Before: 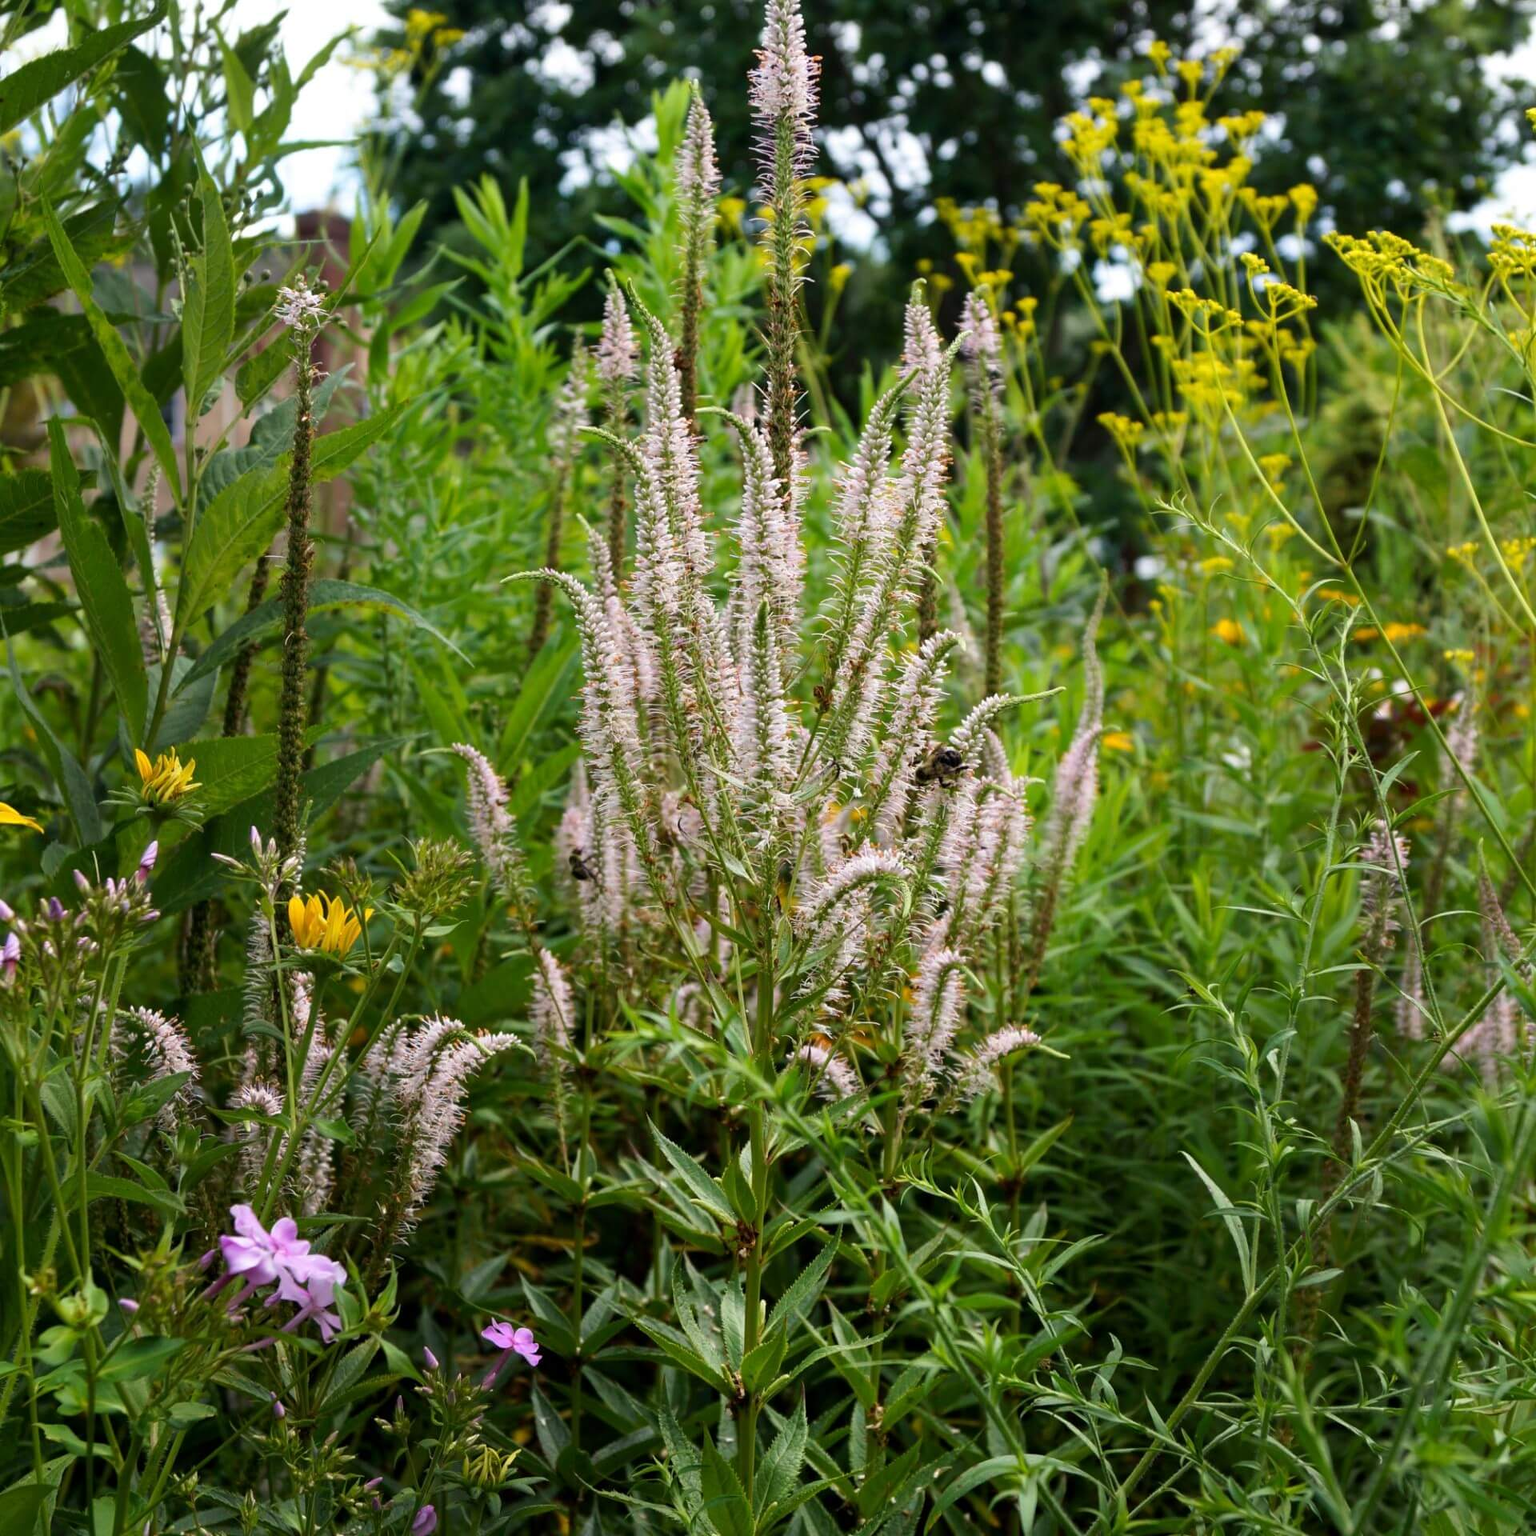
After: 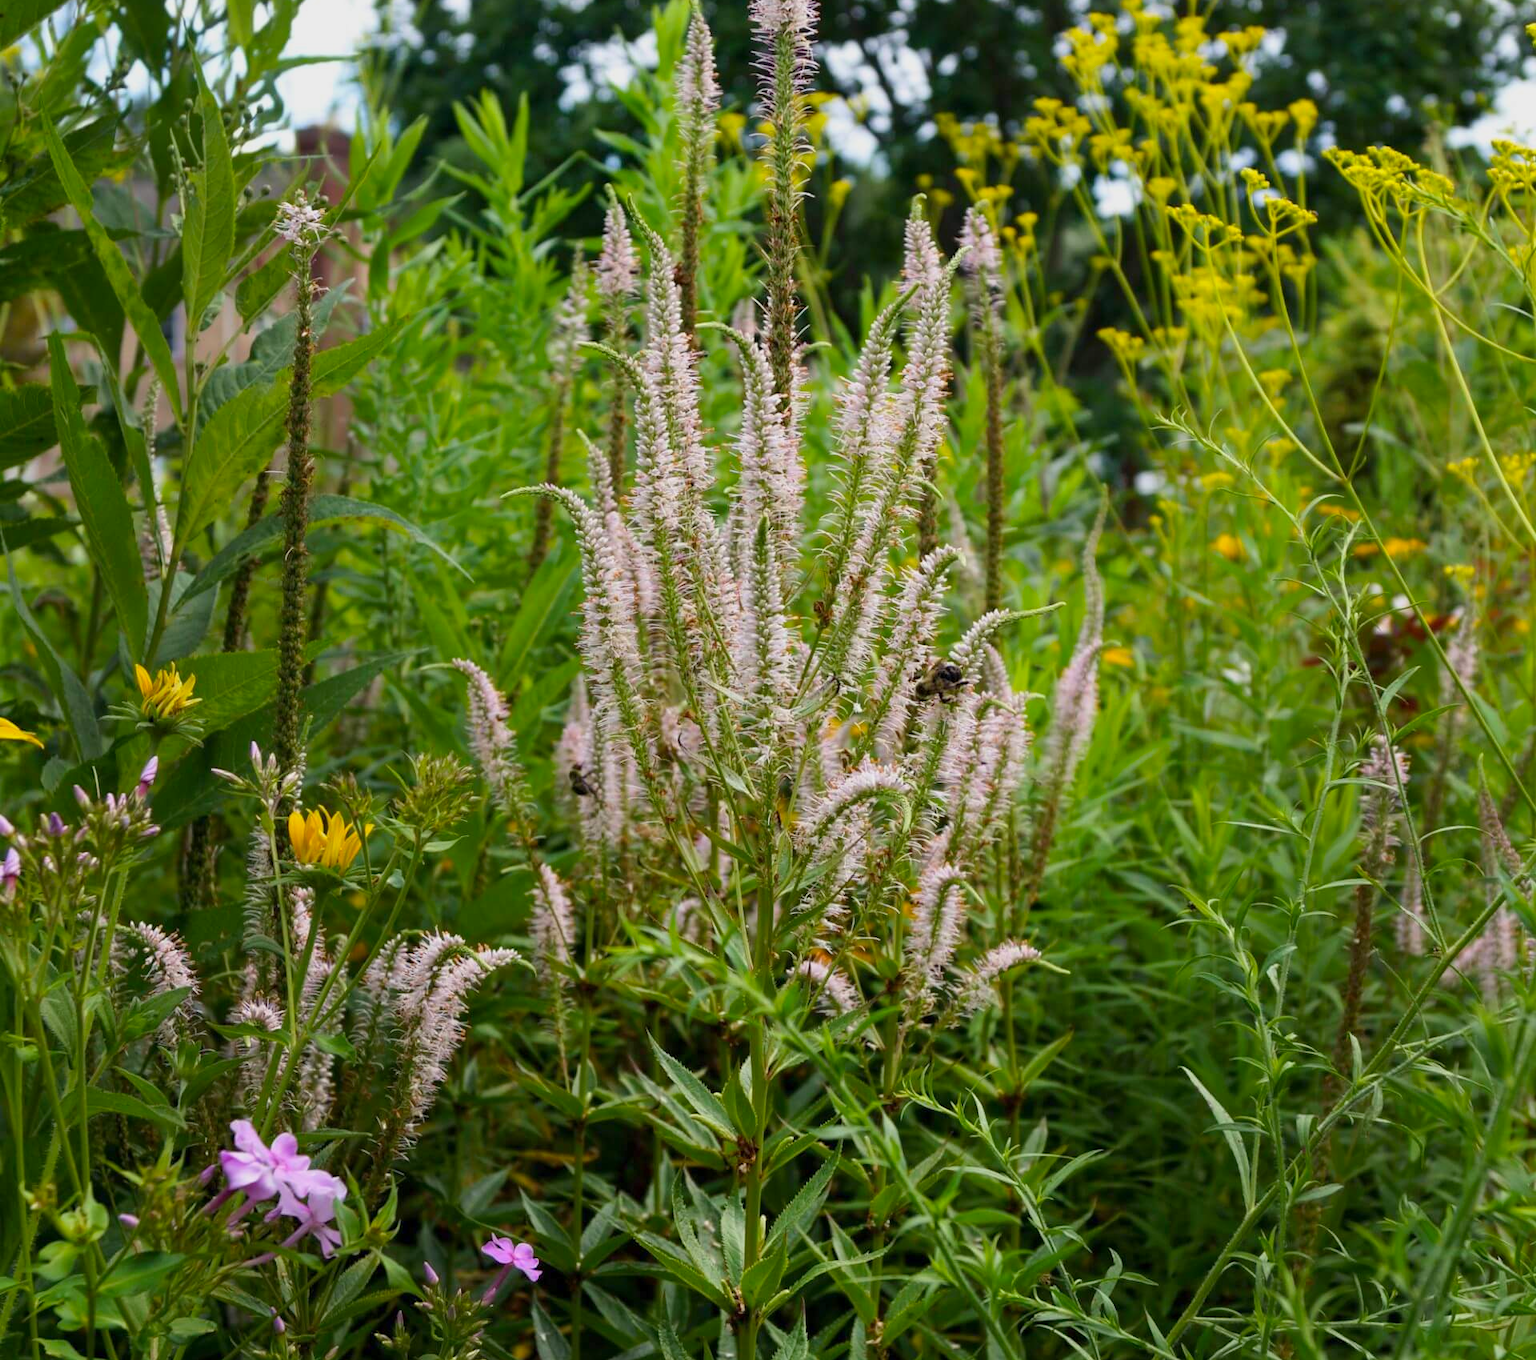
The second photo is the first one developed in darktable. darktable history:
crop and rotate: top 5.535%, bottom 5.873%
color balance rgb: perceptual saturation grading › global saturation 9.694%, contrast -10.586%
